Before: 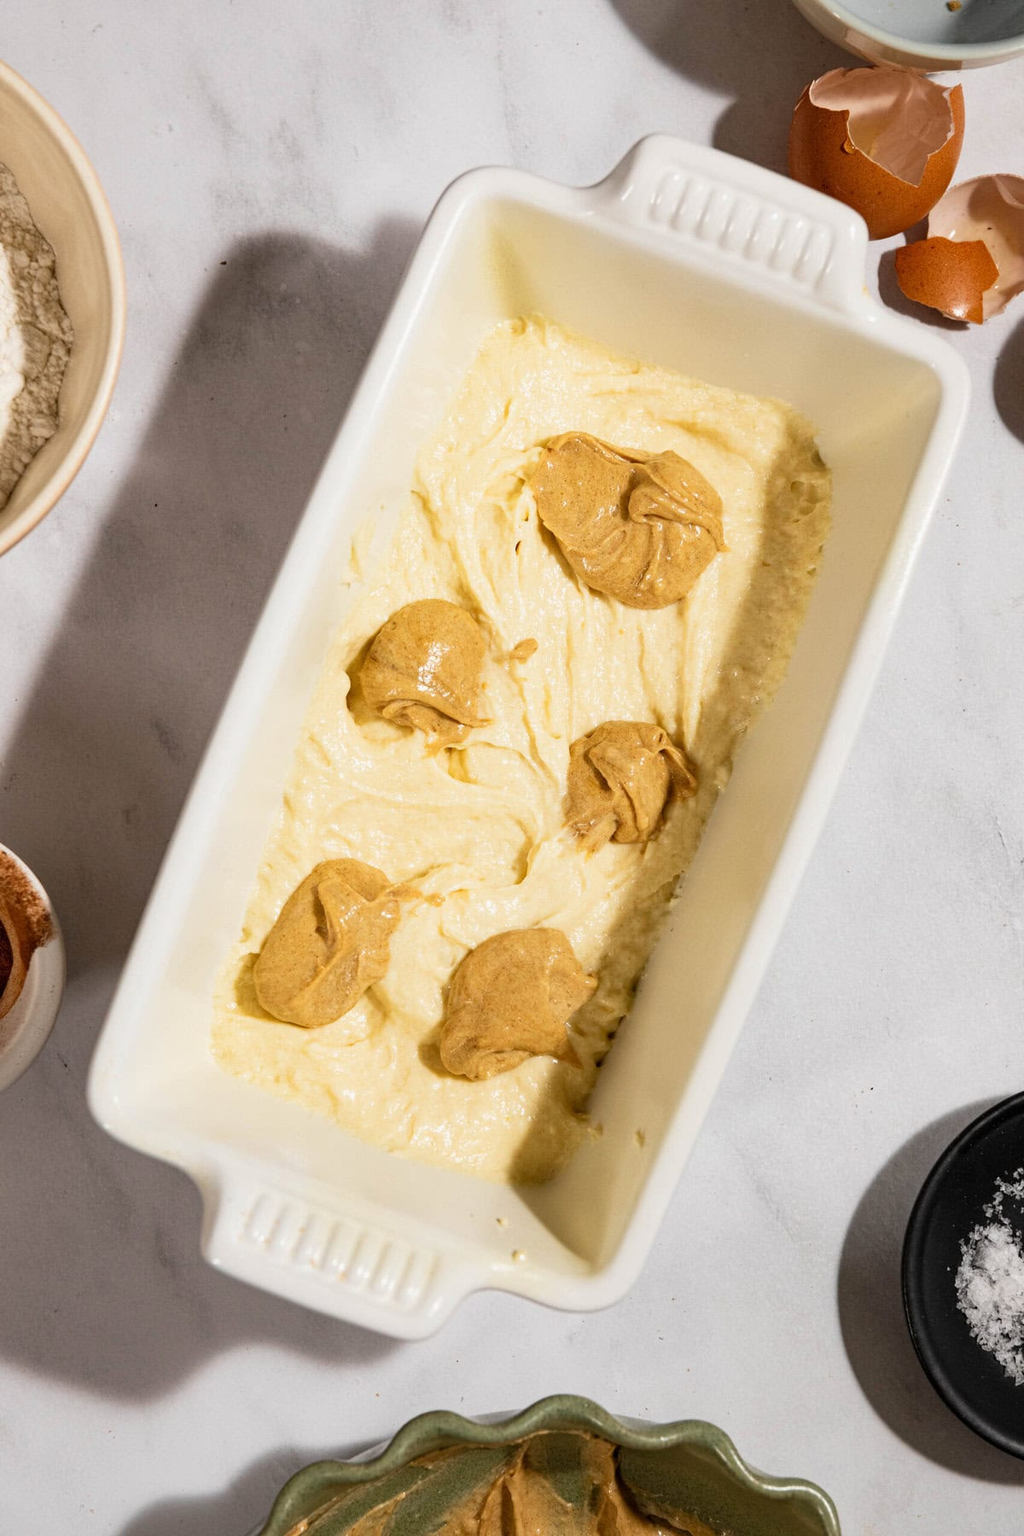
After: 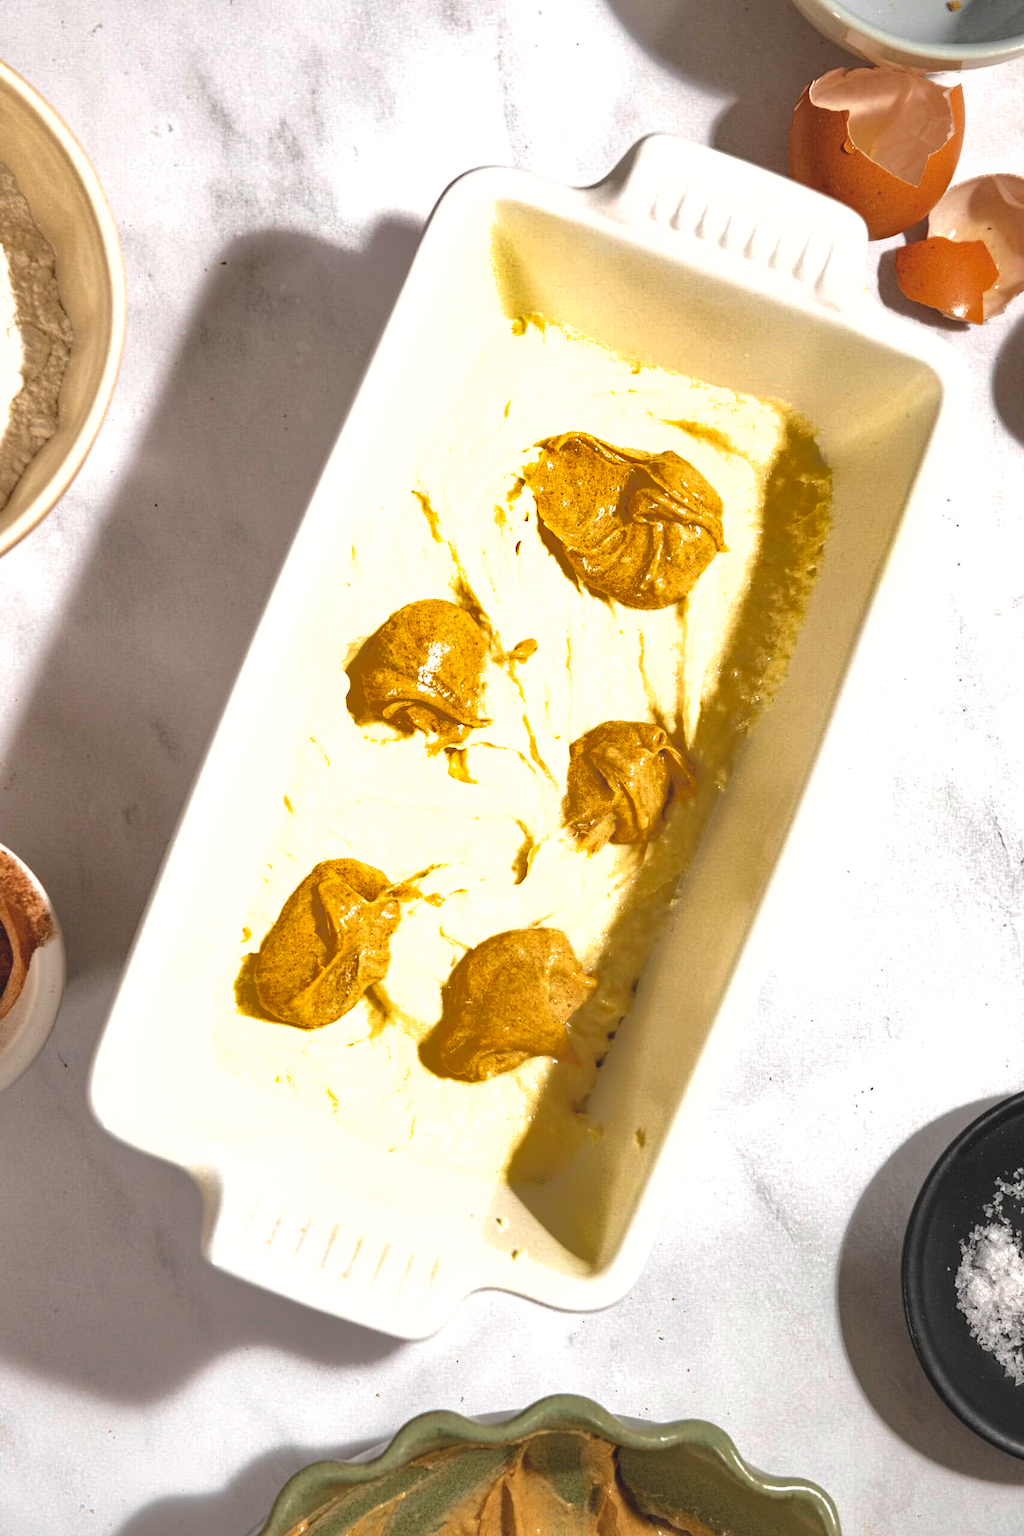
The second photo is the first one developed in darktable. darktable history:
exposure: black level correction -0.005, exposure 0.622 EV, compensate highlight preservation false
shadows and highlights: shadows 40, highlights -60
